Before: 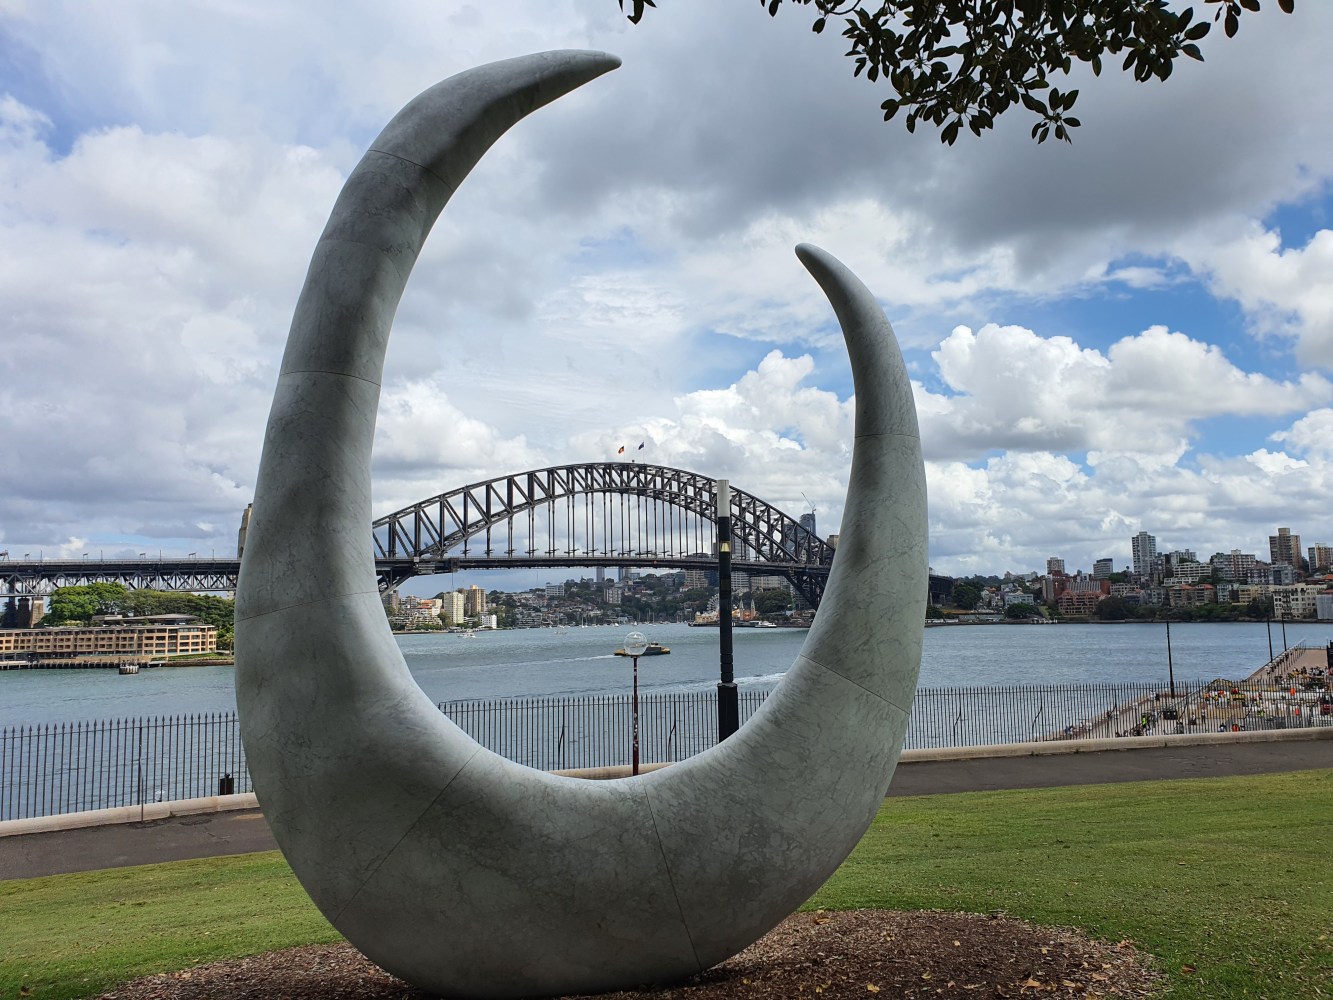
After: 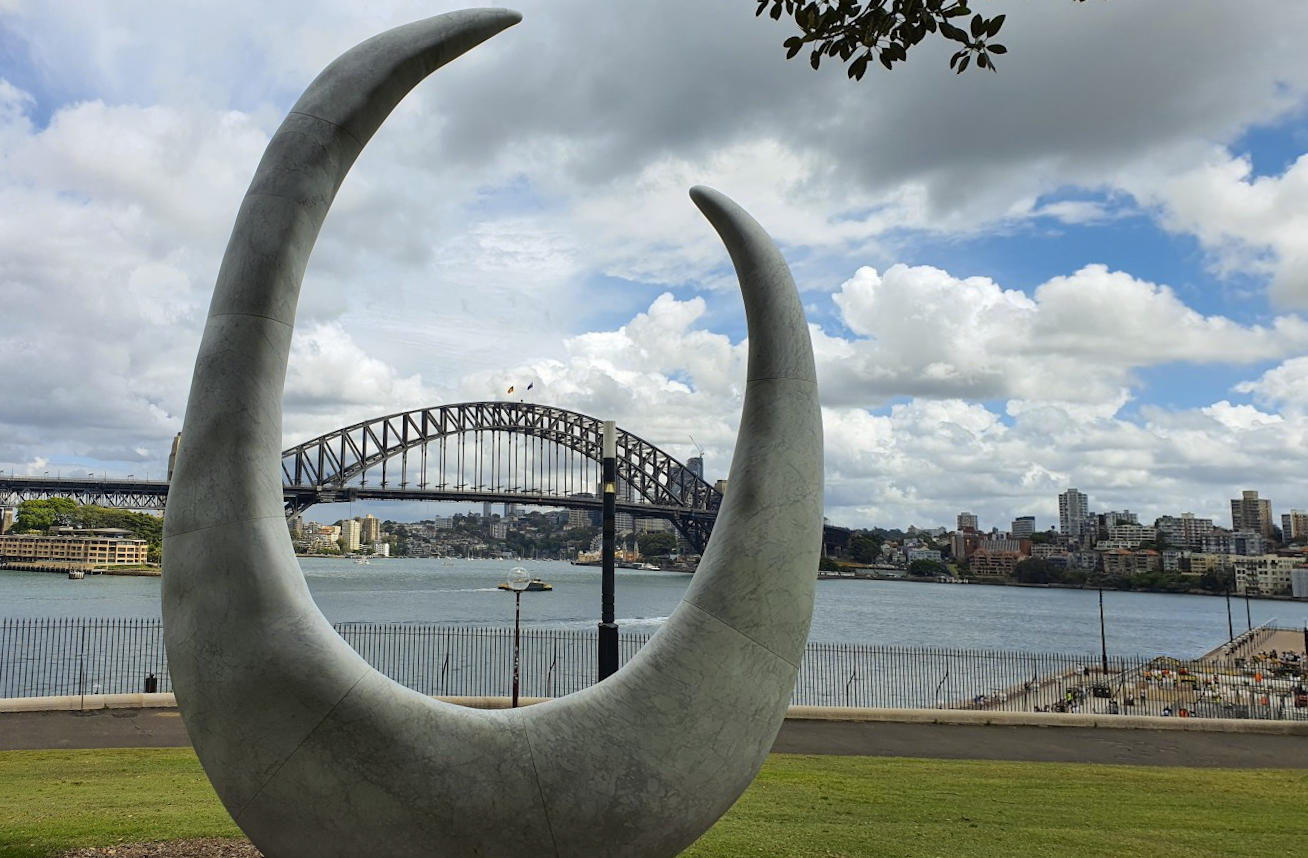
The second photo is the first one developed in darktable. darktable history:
rotate and perspective: rotation 1.69°, lens shift (vertical) -0.023, lens shift (horizontal) -0.291, crop left 0.025, crop right 0.988, crop top 0.092, crop bottom 0.842
color contrast: green-magenta contrast 0.8, blue-yellow contrast 1.1, unbound 0
rgb curve: curves: ch2 [(0, 0) (0.567, 0.512) (1, 1)], mode RGB, independent channels
